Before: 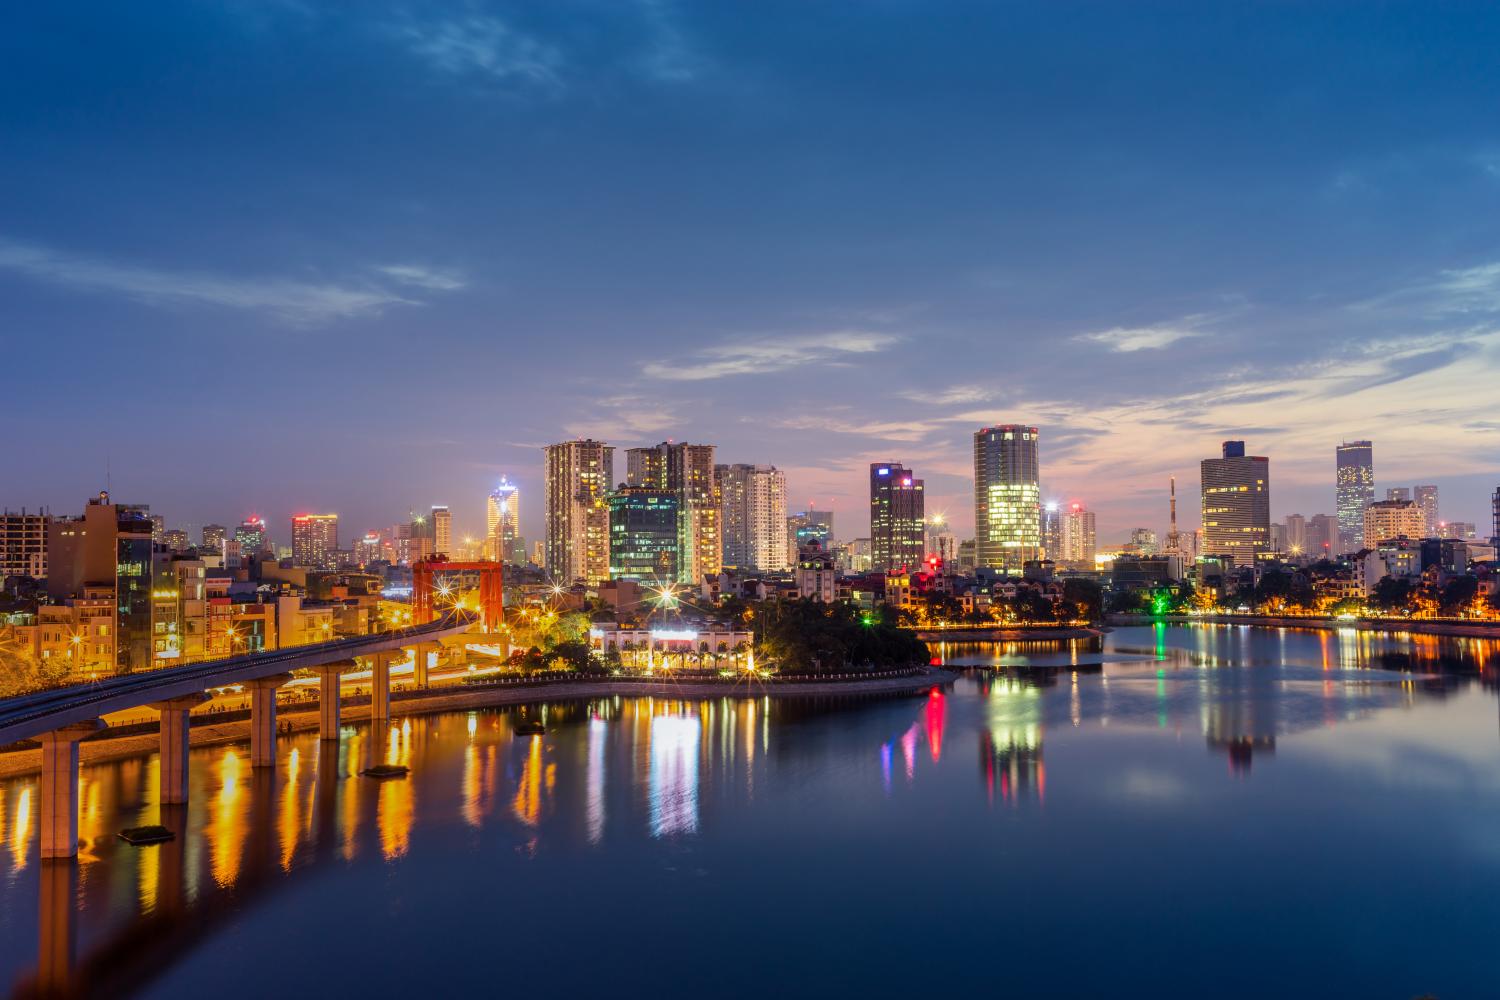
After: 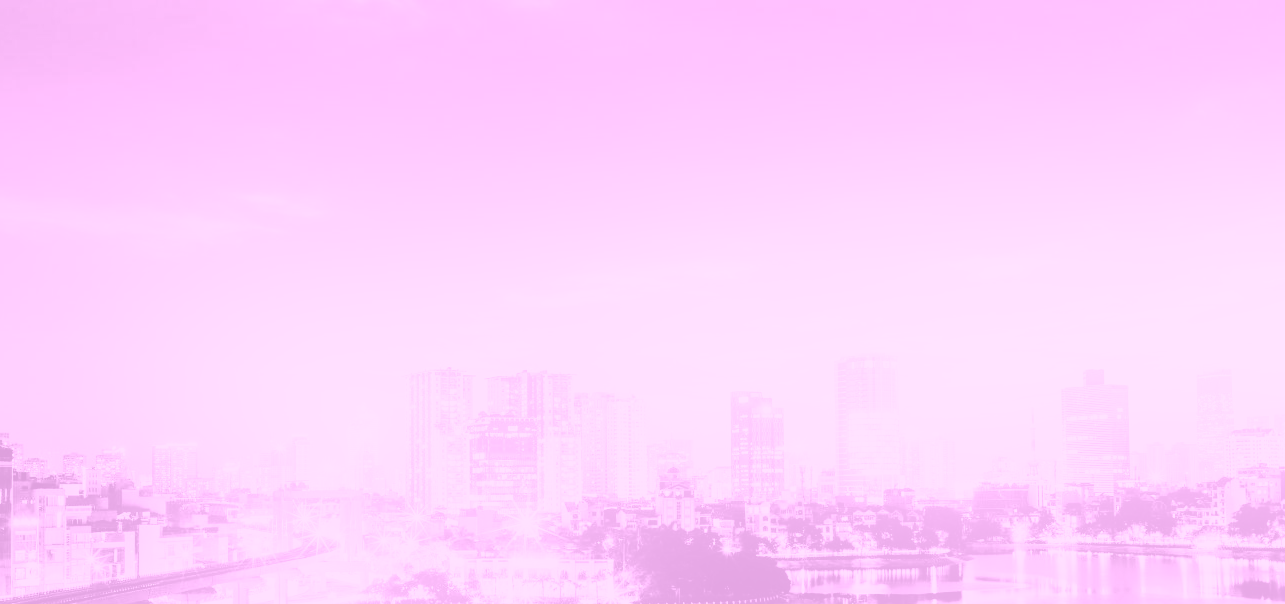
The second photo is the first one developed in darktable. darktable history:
crop and rotate: left 9.345%, top 7.22%, right 4.982%, bottom 32.331%
tone curve: curves: ch0 [(0, 0) (0.402, 0.473) (0.673, 0.68) (0.899, 0.832) (0.999, 0.903)]; ch1 [(0, 0) (0.379, 0.262) (0.464, 0.425) (0.498, 0.49) (0.507, 0.5) (0.53, 0.532) (0.582, 0.583) (0.68, 0.672) (0.791, 0.748) (1, 0.896)]; ch2 [(0, 0) (0.199, 0.414) (0.438, 0.49) (0.496, 0.501) (0.515, 0.546) (0.577, 0.605) (0.632, 0.649) (0.717, 0.727) (0.845, 0.855) (0.998, 0.977)], color space Lab, independent channels, preserve colors none
base curve: curves: ch0 [(0, 0) (0, 0) (0.002, 0.001) (0.008, 0.003) (0.019, 0.011) (0.037, 0.037) (0.064, 0.11) (0.102, 0.232) (0.152, 0.379) (0.216, 0.524) (0.296, 0.665) (0.394, 0.789) (0.512, 0.881) (0.651, 0.945) (0.813, 0.986) (1, 1)], preserve colors none
shadows and highlights: shadows 0, highlights 40
bloom: on, module defaults
colorize: hue 331.2°, saturation 69%, source mix 30.28%, lightness 69.02%, version 1
tone equalizer: -7 EV 0.13 EV, smoothing diameter 25%, edges refinement/feathering 10, preserve details guided filter
